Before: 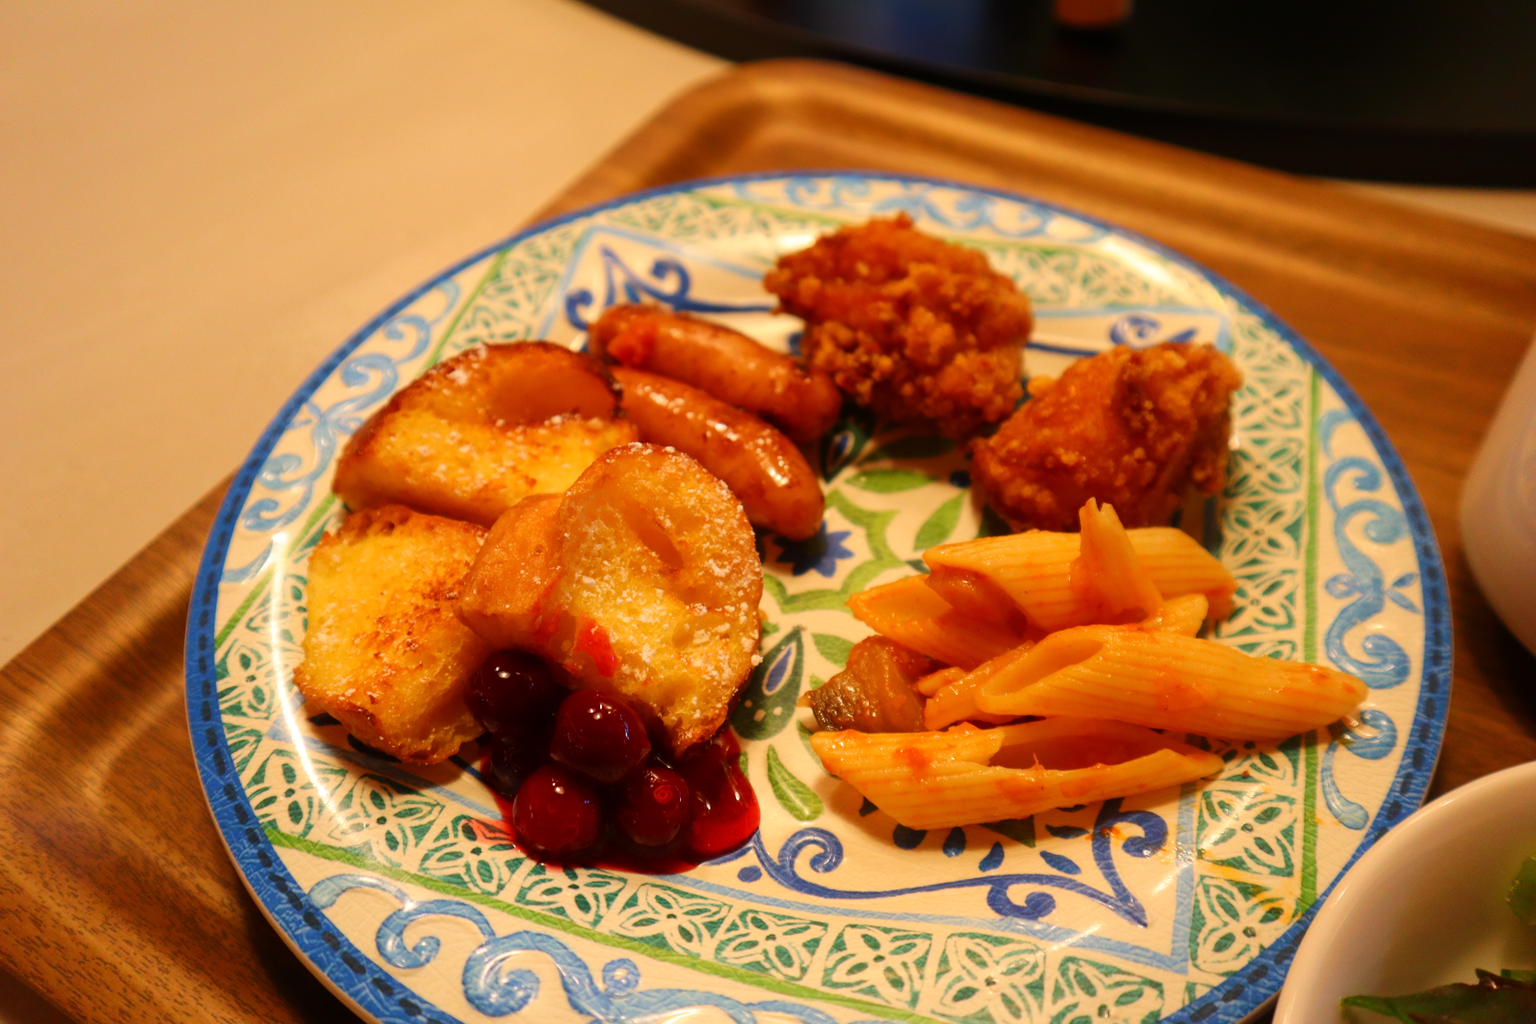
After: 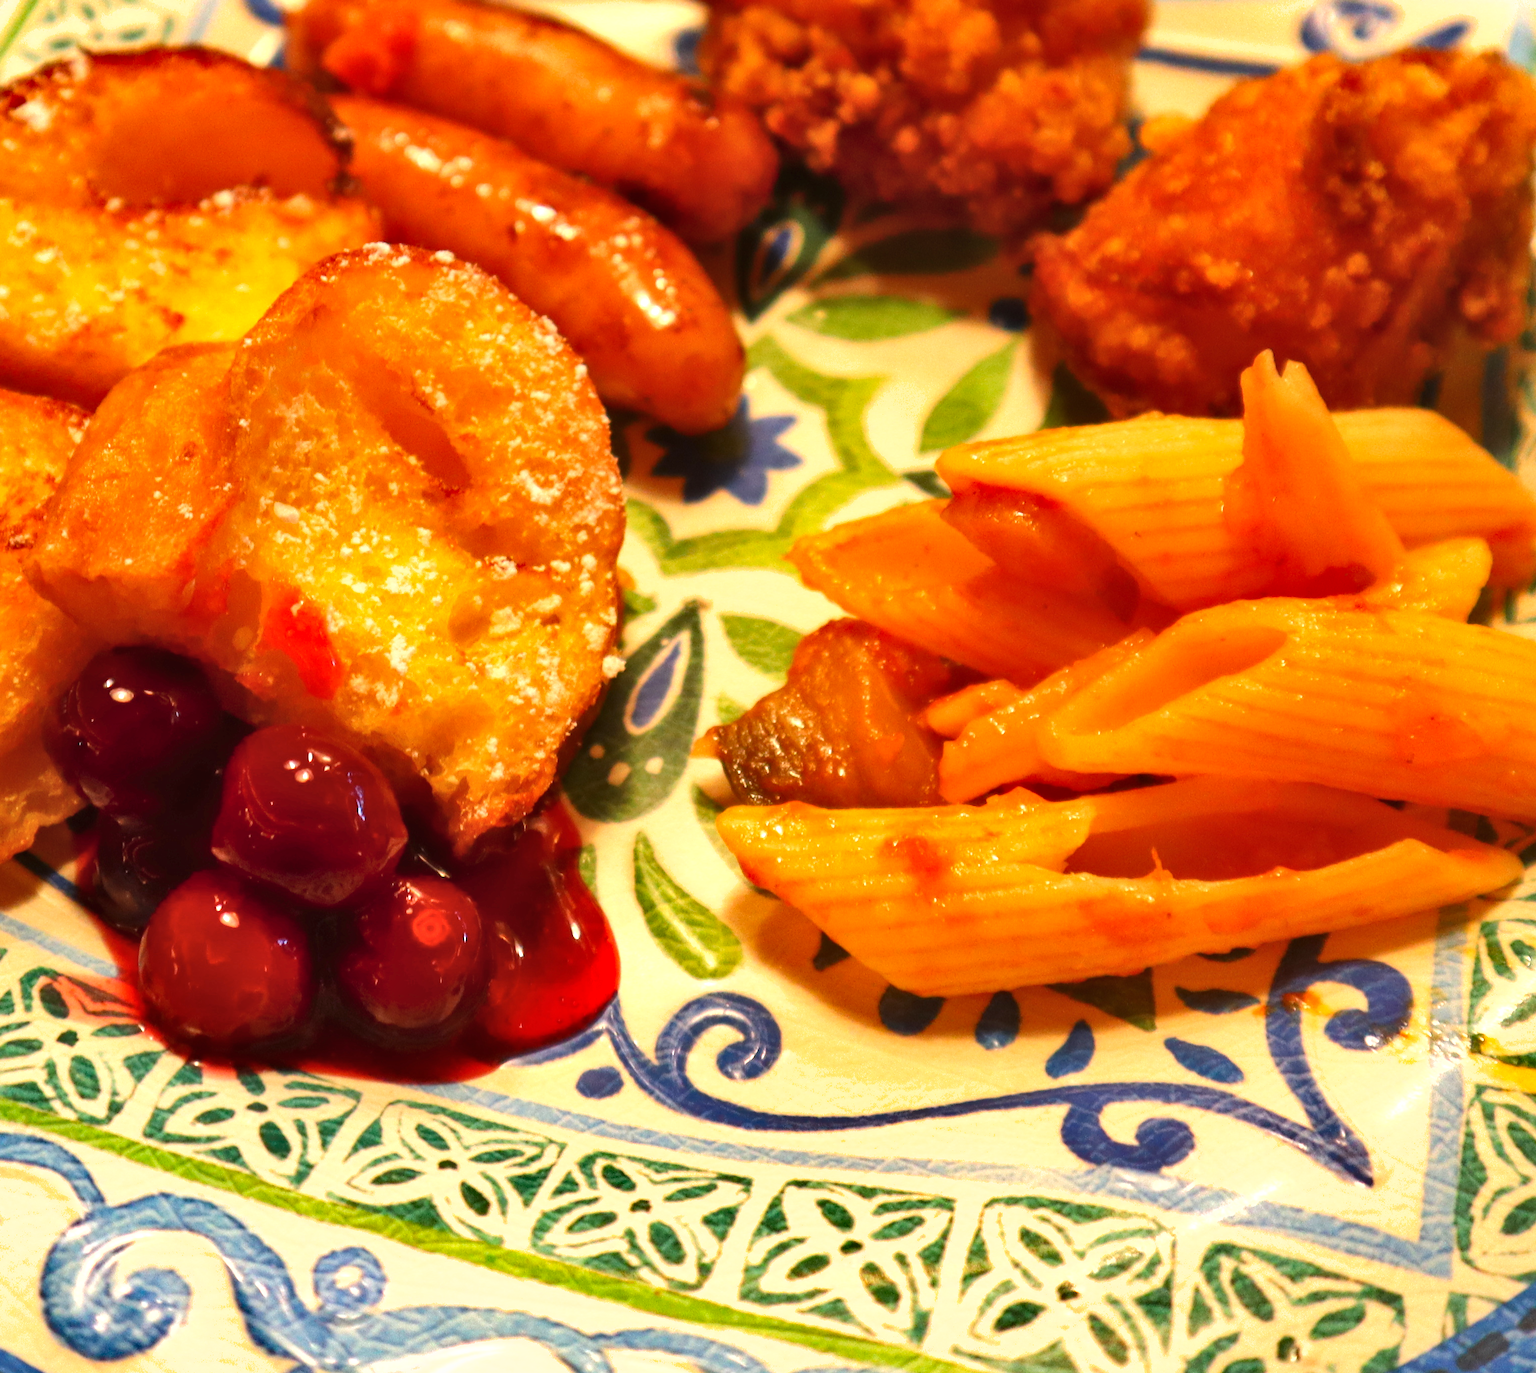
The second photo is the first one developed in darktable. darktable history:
exposure: black level correction 0, exposure 1.021 EV, compensate exposure bias true, compensate highlight preservation false
shadows and highlights: shadows 59.22, soften with gaussian
crop and rotate: left 28.757%, top 31.037%, right 19.833%
